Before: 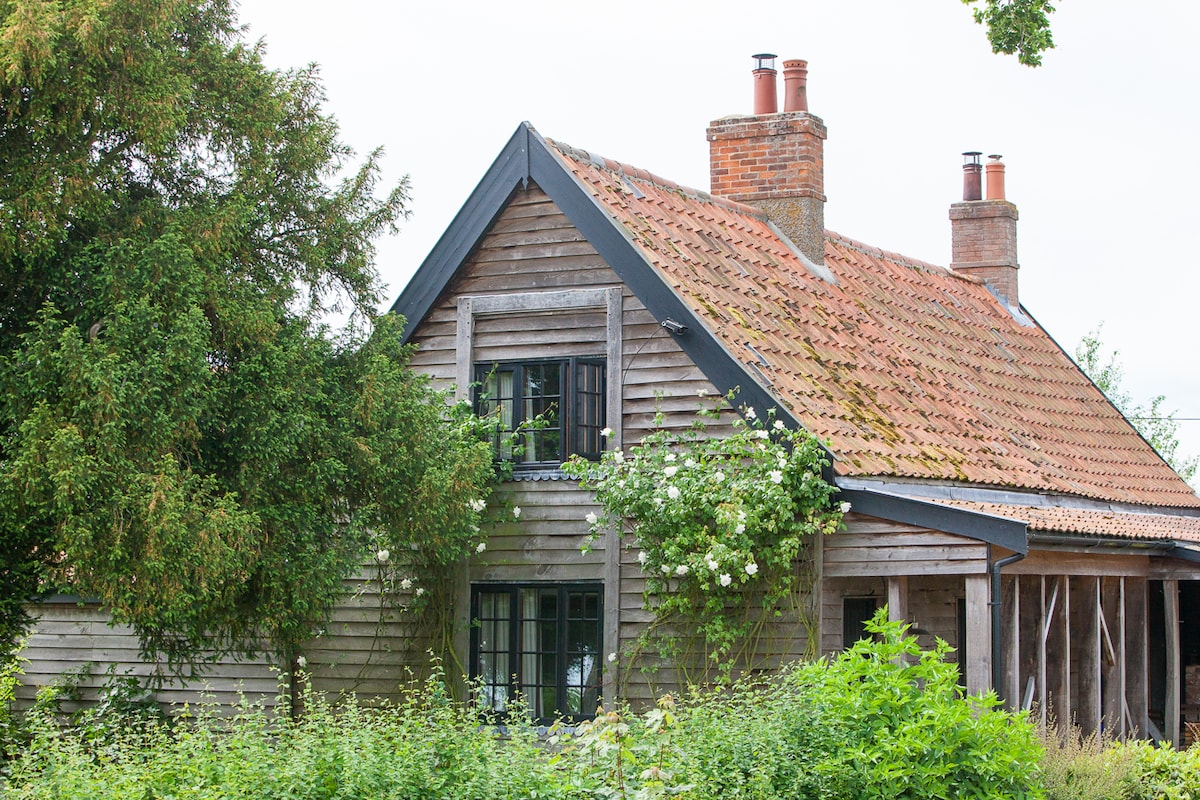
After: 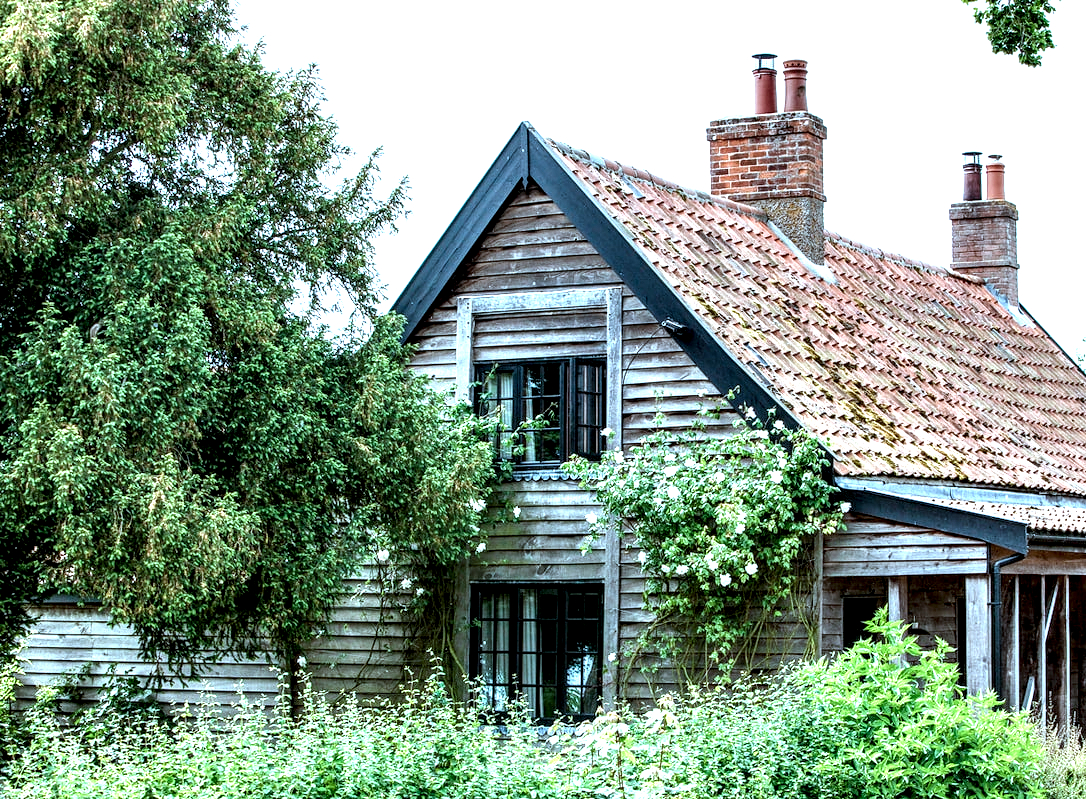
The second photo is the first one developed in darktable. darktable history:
crop: right 9.492%, bottom 0.025%
exposure: exposure 0.657 EV, compensate highlight preservation false
local contrast: shadows 182%, detail 226%
color correction: highlights a* -10.37, highlights b* -19.16
